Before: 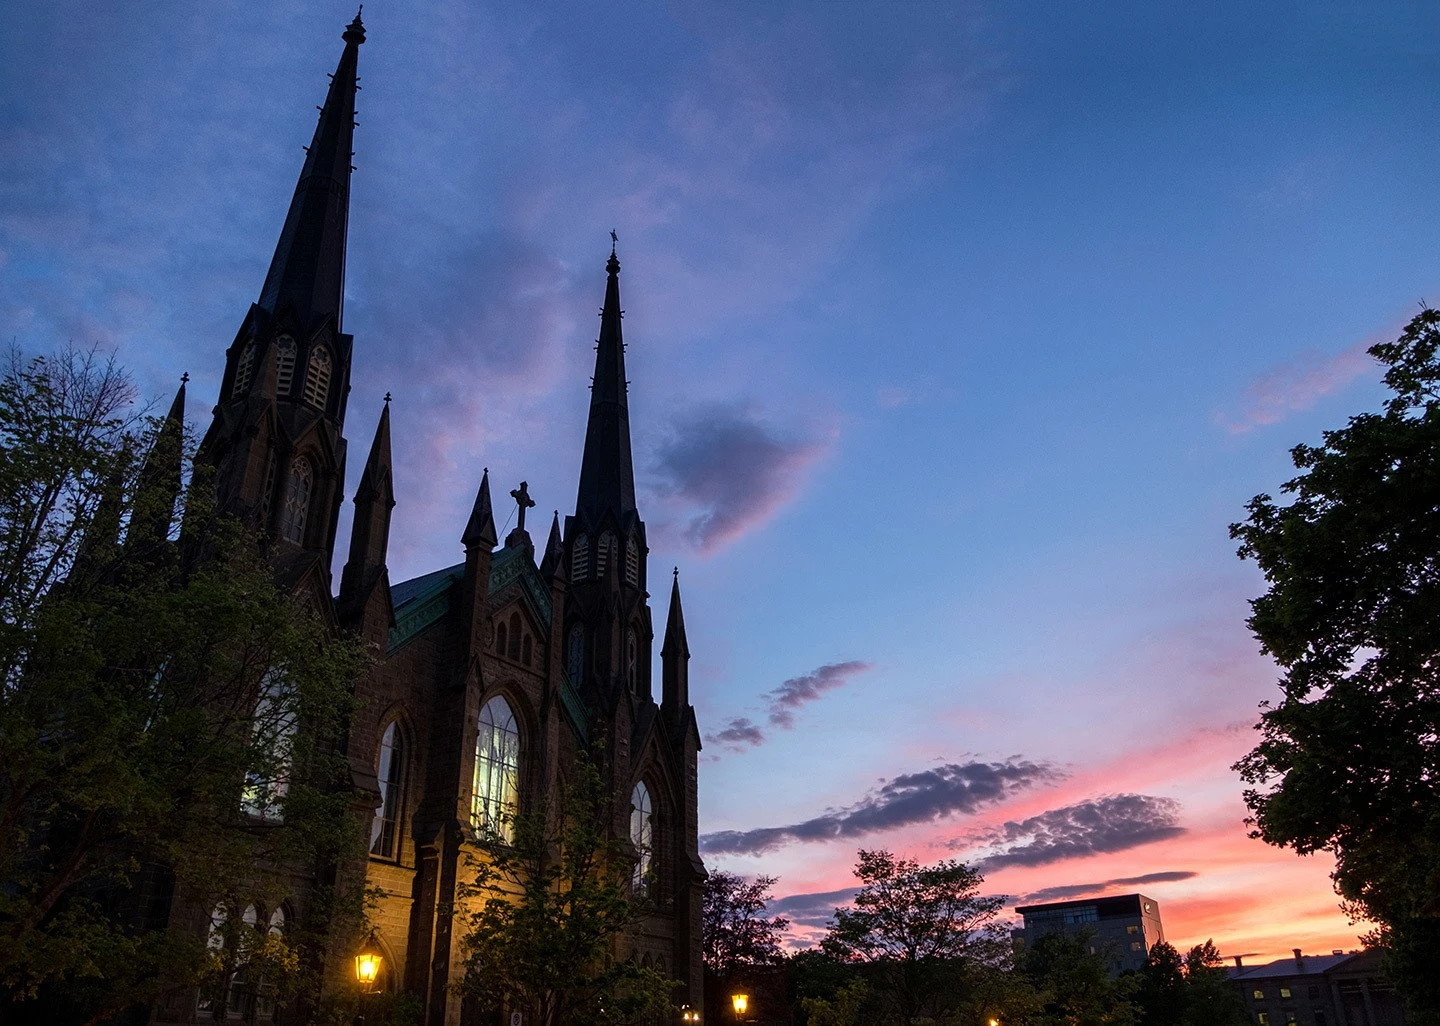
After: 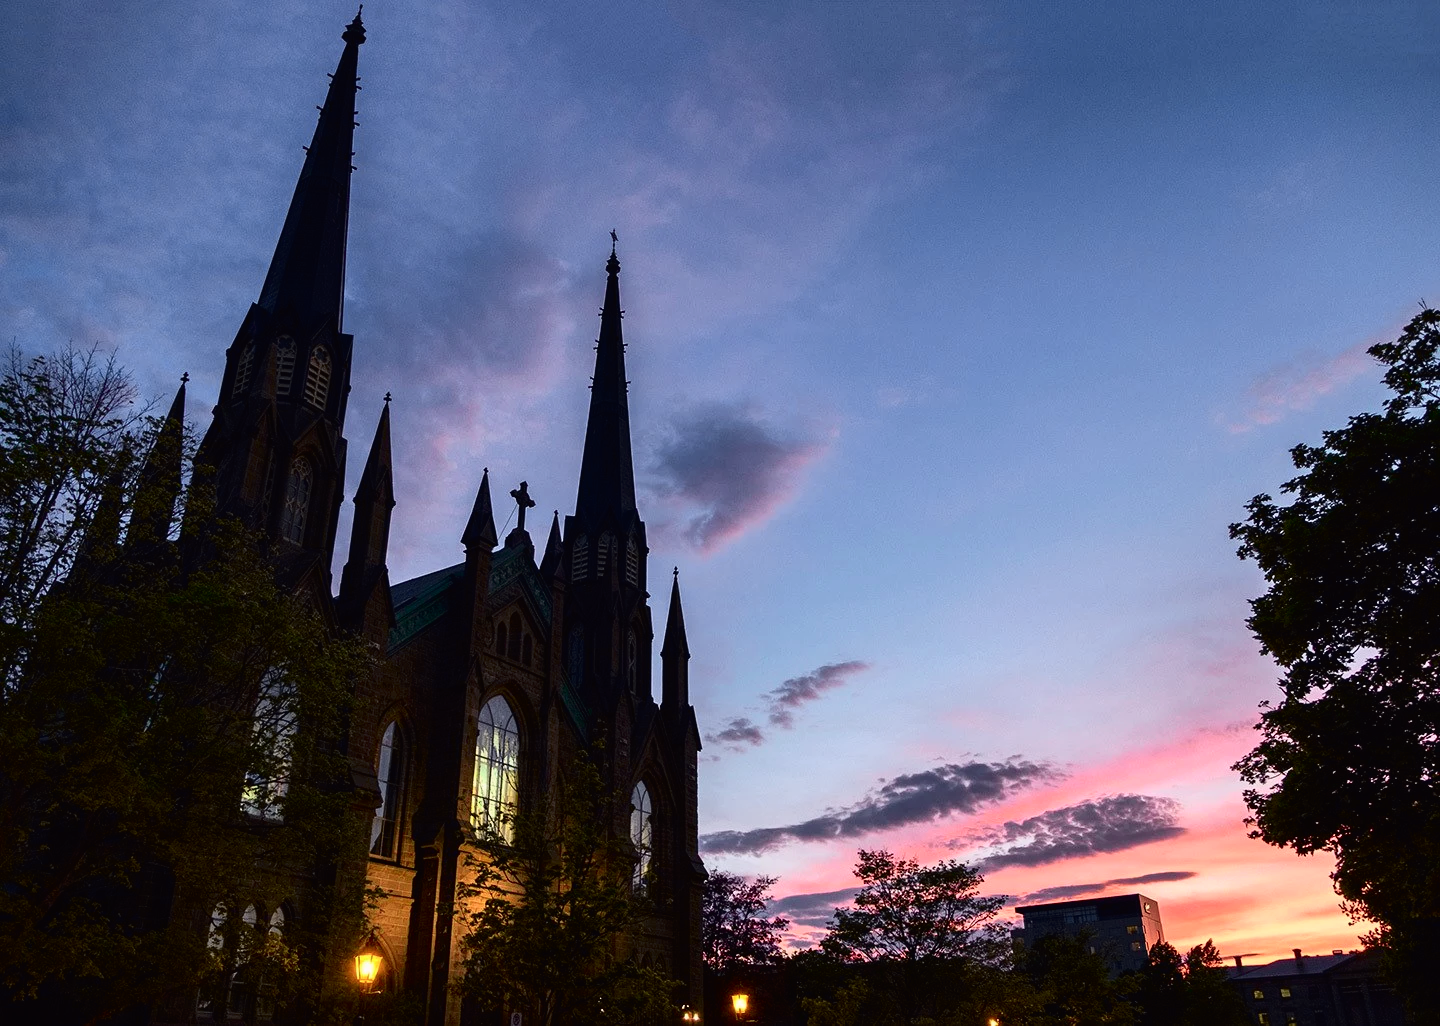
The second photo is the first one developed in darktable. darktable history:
tone curve: curves: ch0 [(0, 0.011) (0.053, 0.026) (0.174, 0.115) (0.416, 0.417) (0.697, 0.758) (0.852, 0.902) (0.991, 0.981)]; ch1 [(0, 0) (0.264, 0.22) (0.407, 0.373) (0.463, 0.457) (0.492, 0.5) (0.512, 0.511) (0.54, 0.543) (0.585, 0.617) (0.659, 0.686) (0.78, 0.8) (1, 1)]; ch2 [(0, 0) (0.438, 0.449) (0.473, 0.469) (0.503, 0.5) (0.523, 0.534) (0.562, 0.591) (0.612, 0.627) (0.701, 0.707) (1, 1)], color space Lab, independent channels, preserve colors none
